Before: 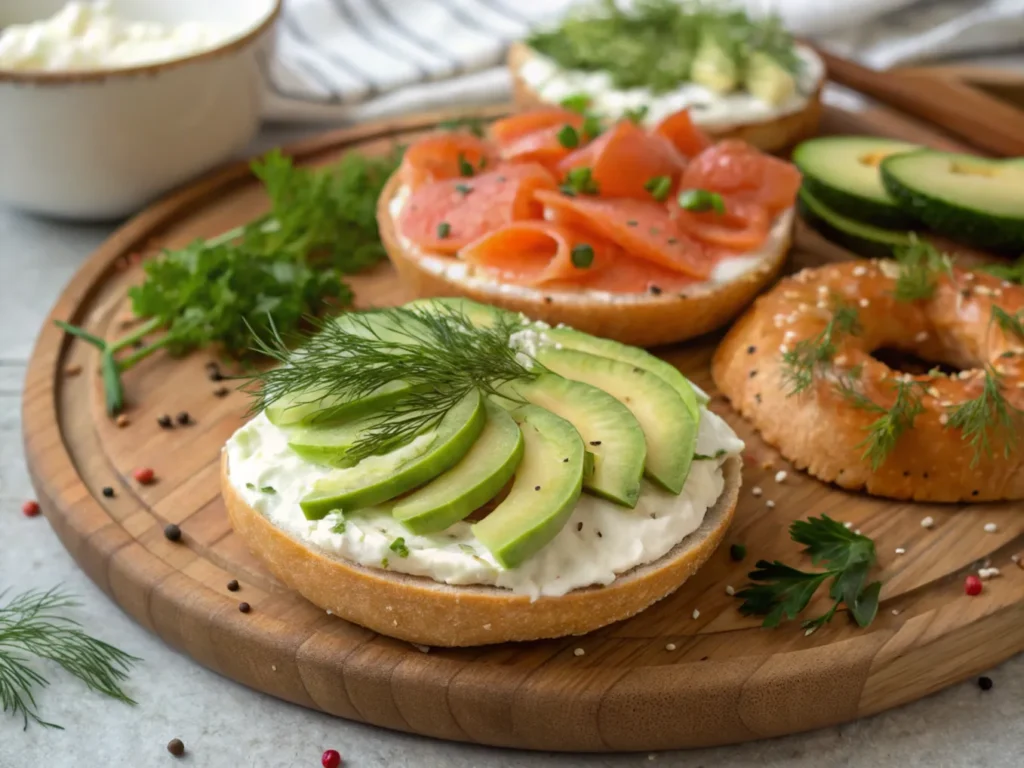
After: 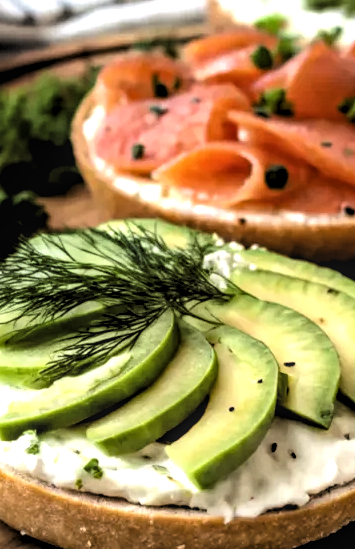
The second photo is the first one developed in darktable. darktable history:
local contrast: on, module defaults
crop and rotate: left 29.946%, top 10.317%, right 35.292%, bottom 18.136%
tone equalizer: on, module defaults
filmic rgb: black relative exposure -4.07 EV, white relative exposure 2.99 EV, hardness 3.01, contrast 1.509
levels: levels [0.129, 0.519, 0.867]
haze removal: compatibility mode true, adaptive false
